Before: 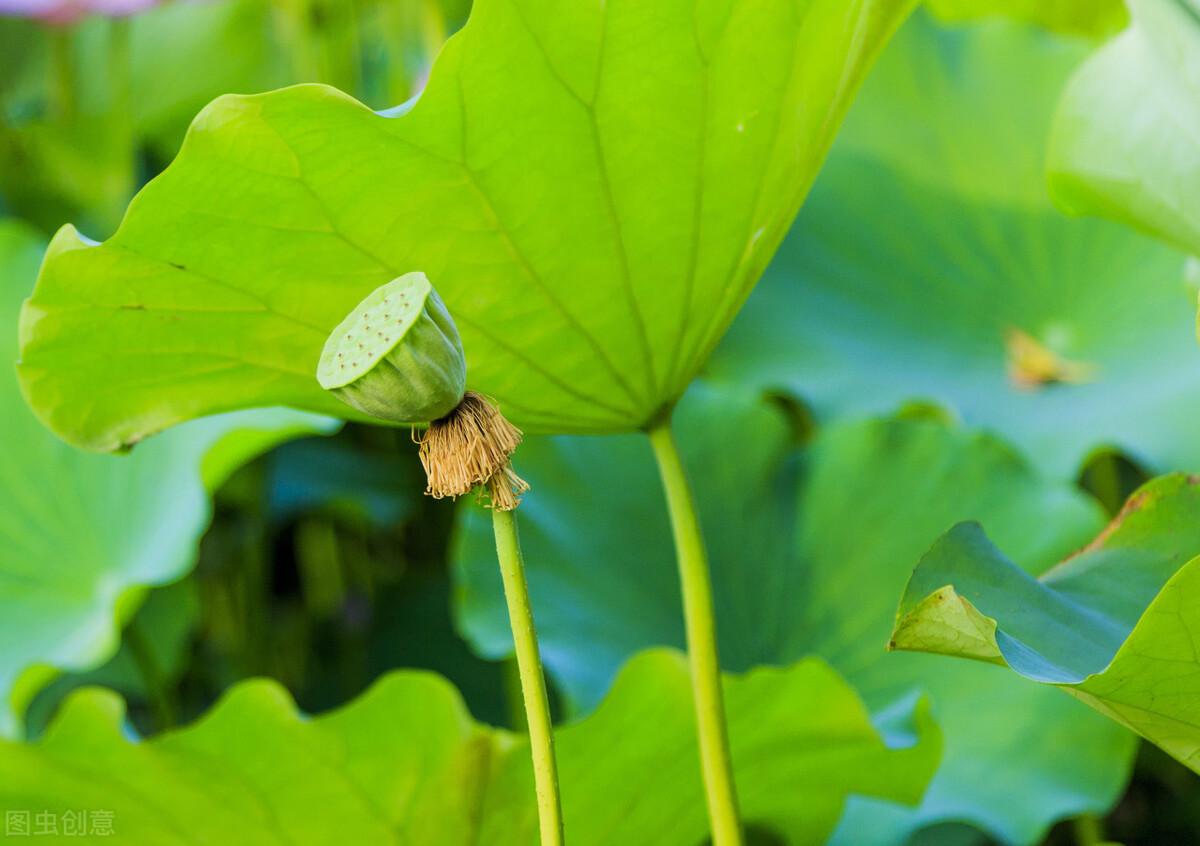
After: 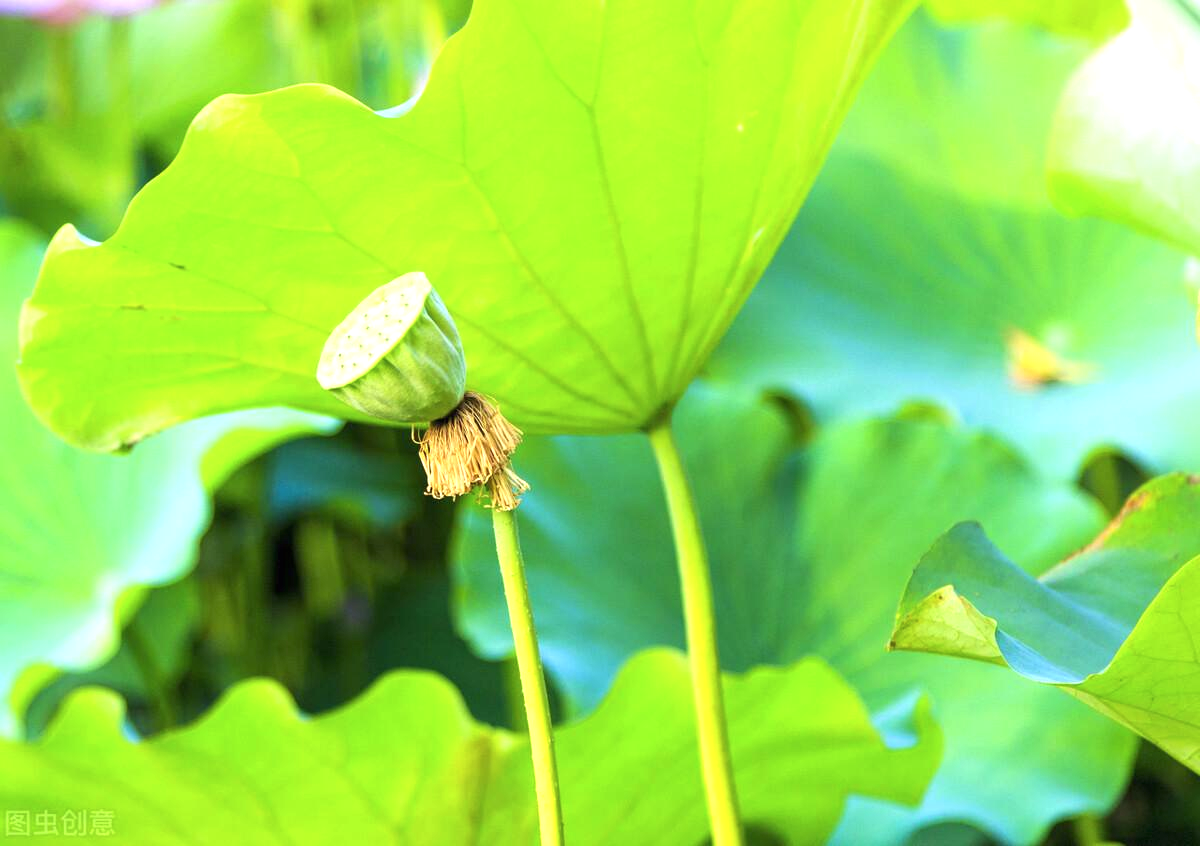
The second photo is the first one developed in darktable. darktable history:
exposure: black level correction 0, exposure 0.95 EV, compensate exposure bias true, compensate highlight preservation false
contrast brightness saturation: saturation -0.05
